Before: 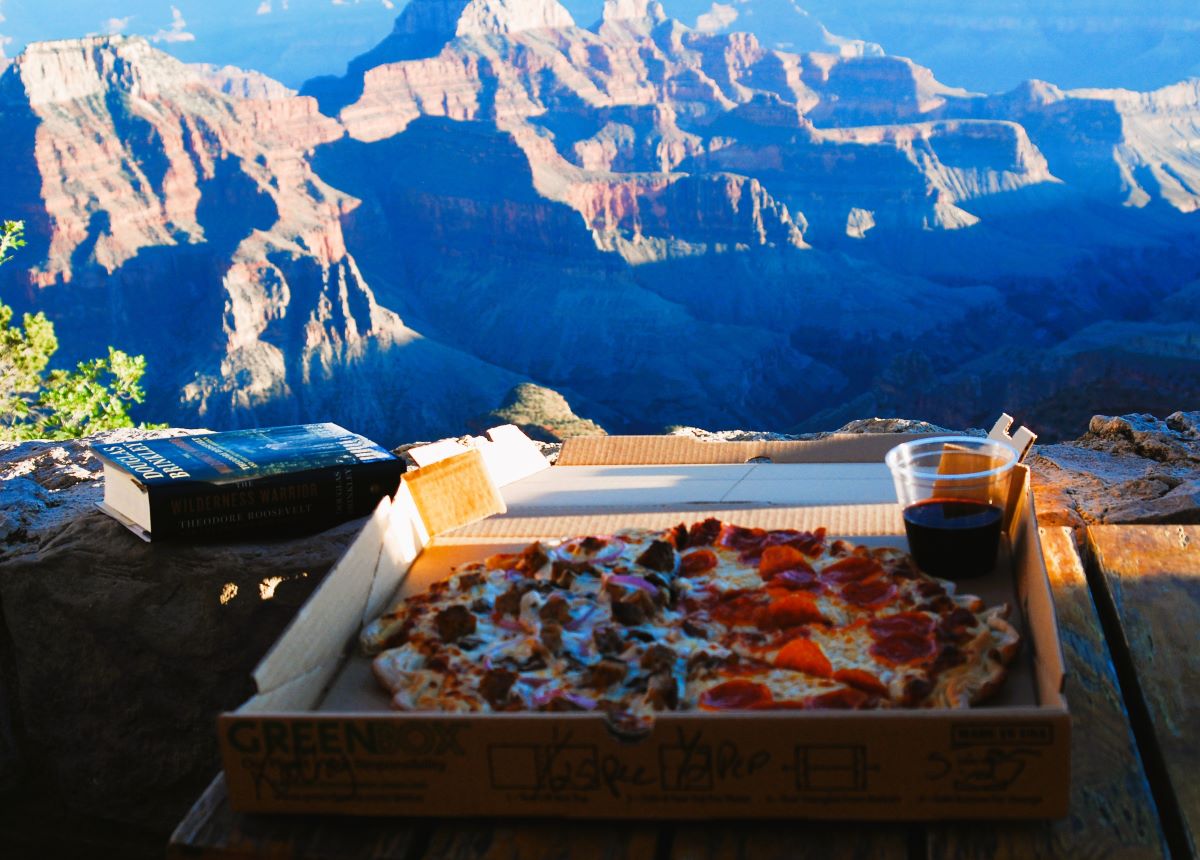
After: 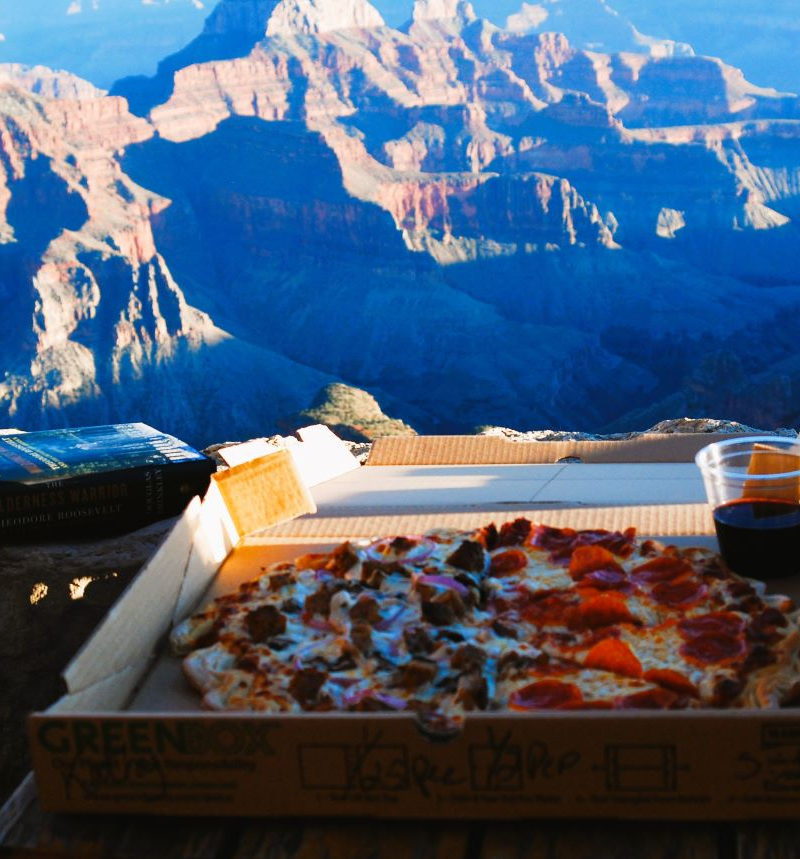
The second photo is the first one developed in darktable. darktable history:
crop and rotate: left 15.864%, right 17.456%
